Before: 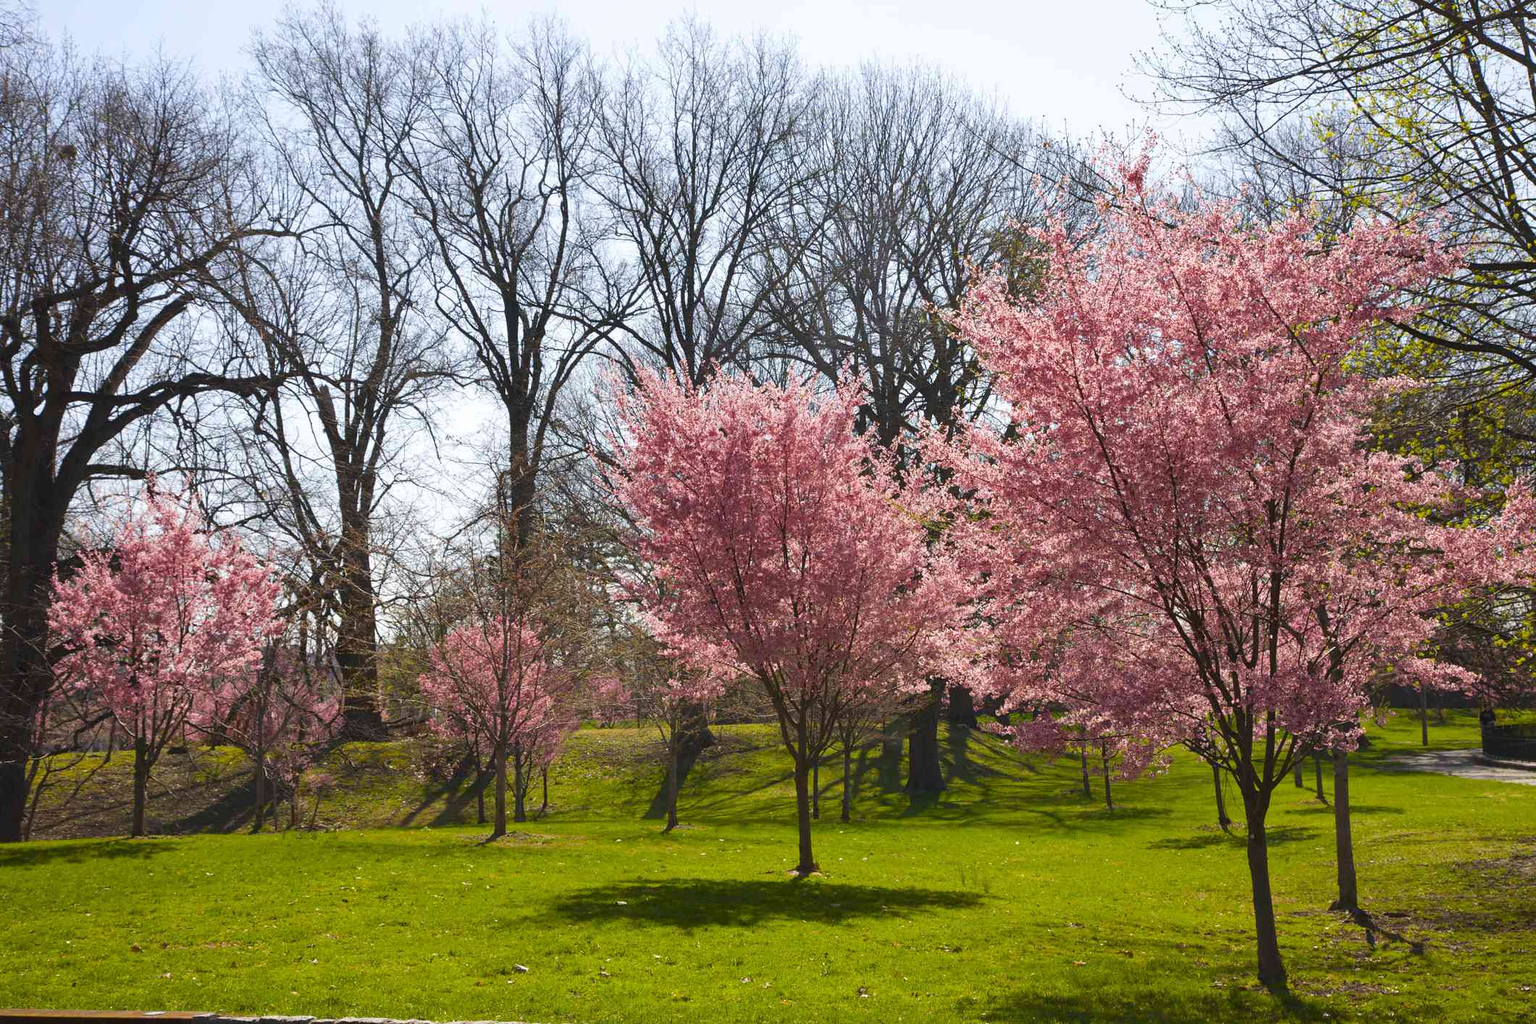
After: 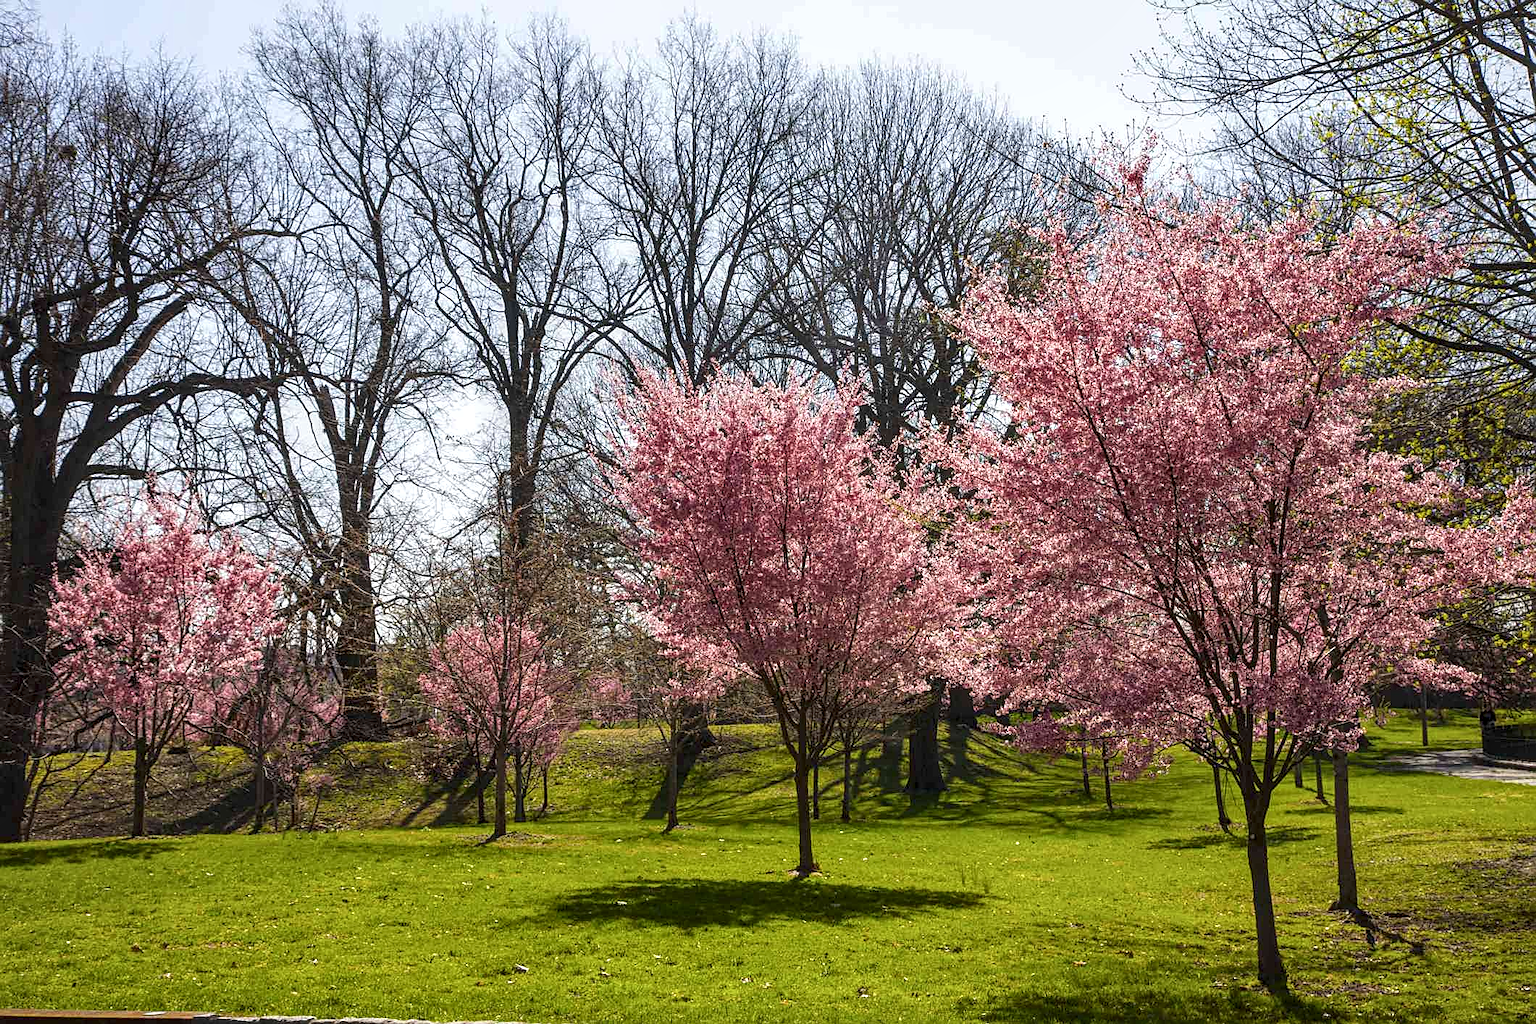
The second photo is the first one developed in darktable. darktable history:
local contrast: highlights 21%, detail 150%
sharpen: on, module defaults
